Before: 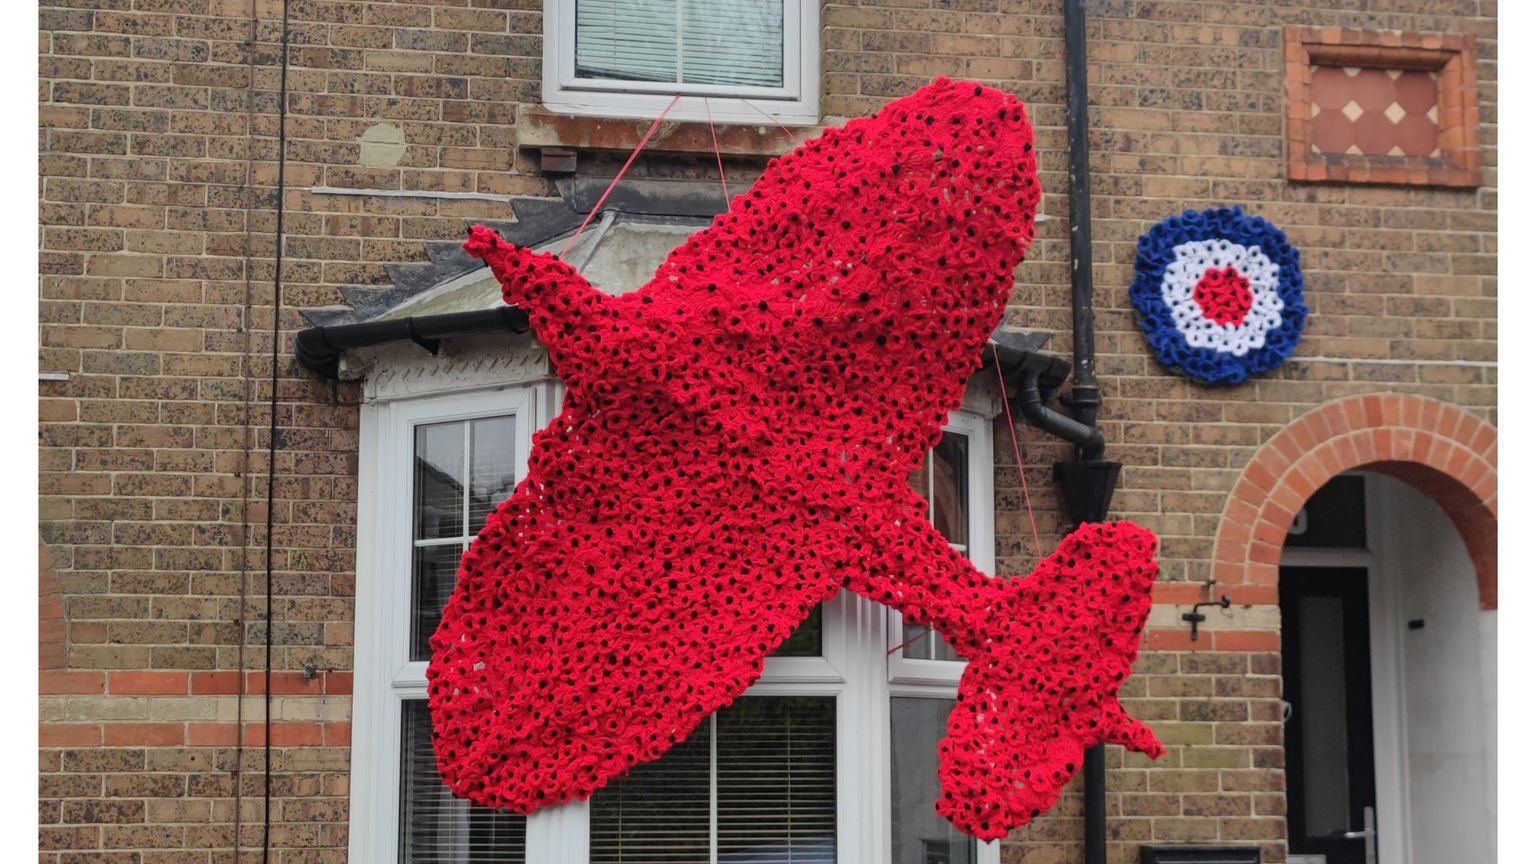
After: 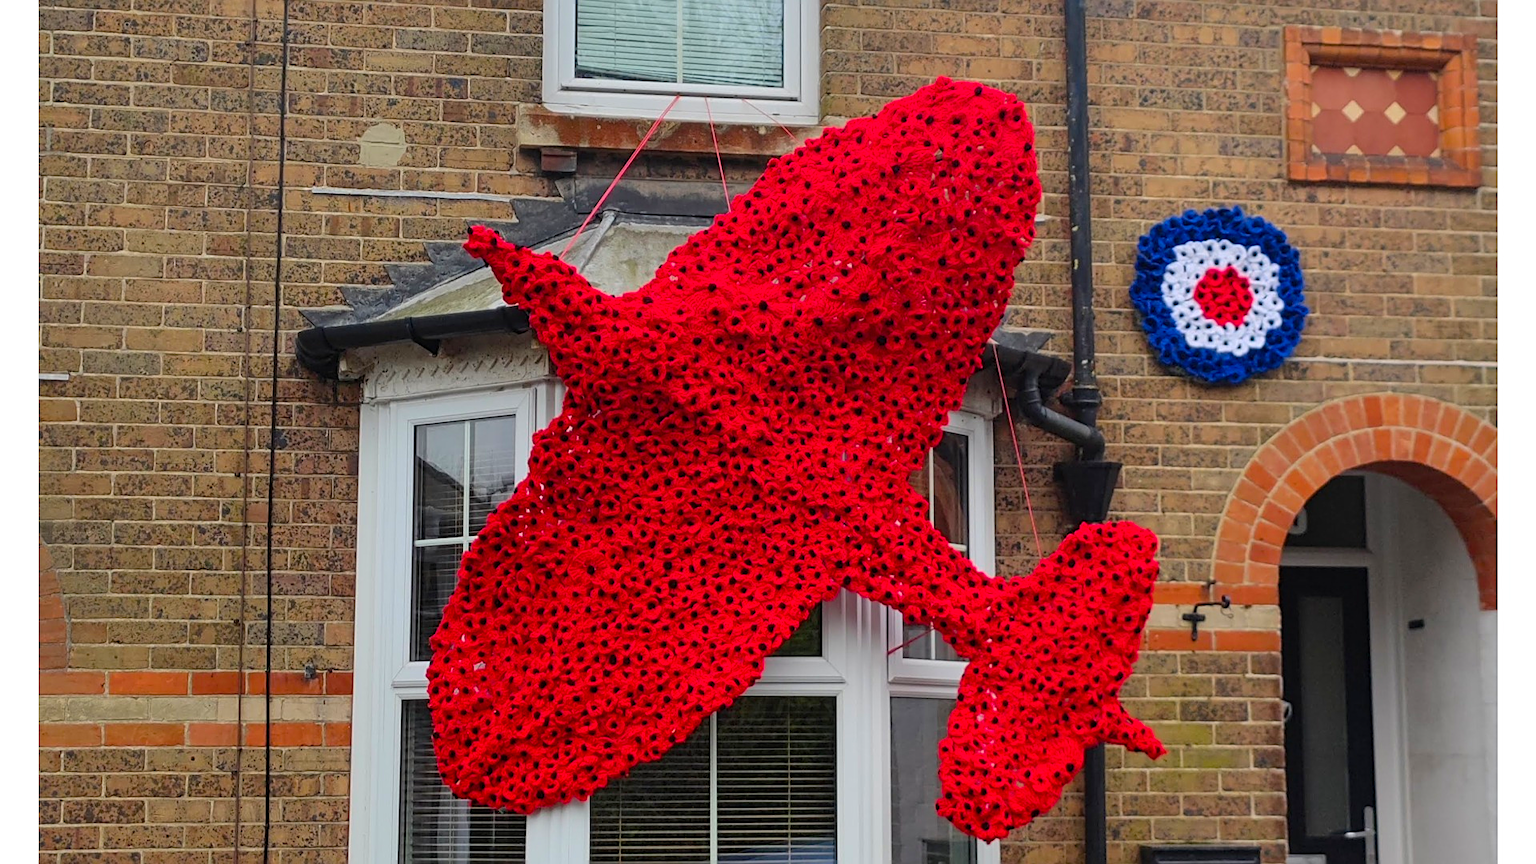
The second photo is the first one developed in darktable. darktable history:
sharpen: on, module defaults
color balance rgb: linear chroma grading › global chroma 15%, perceptual saturation grading › global saturation 30%
